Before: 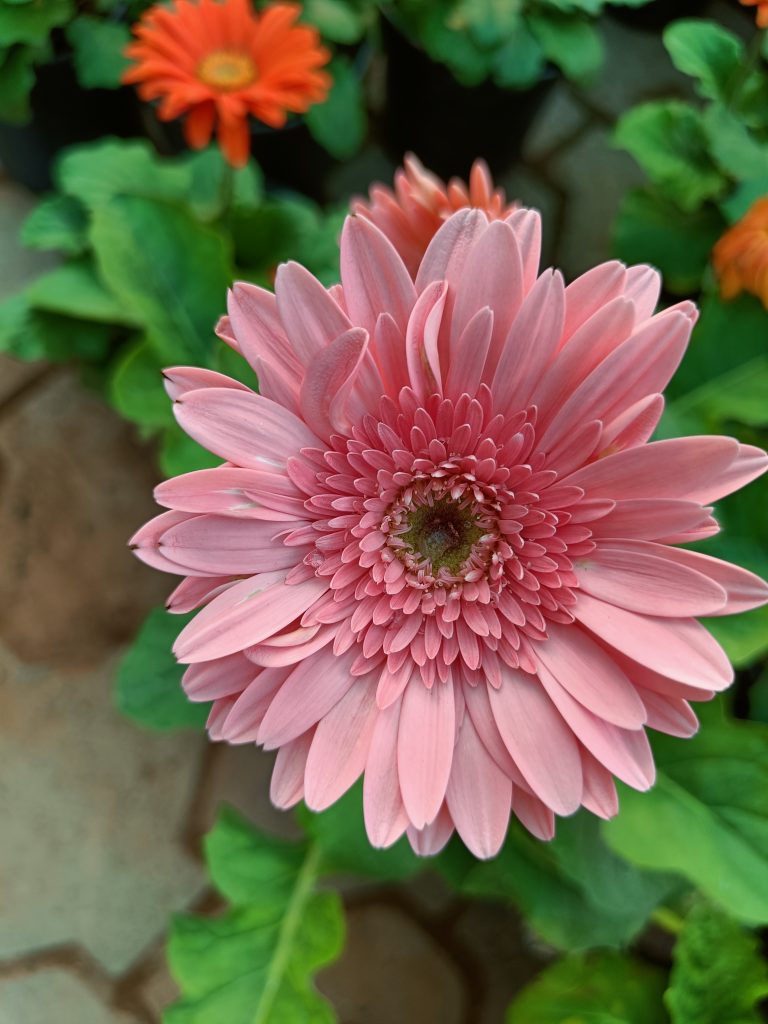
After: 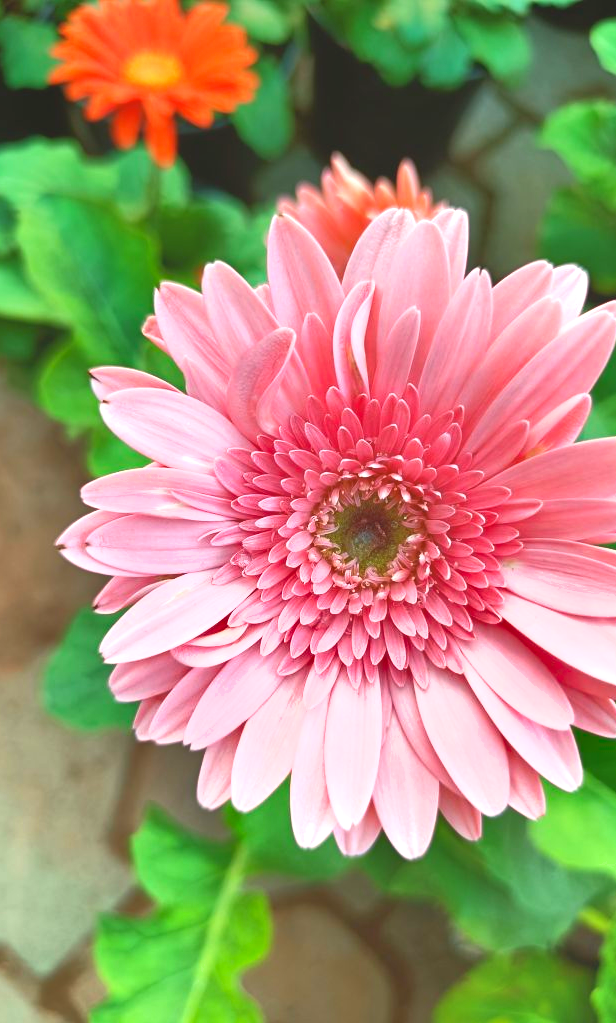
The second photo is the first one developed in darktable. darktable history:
exposure: black level correction 0, exposure 1.471 EV, compensate highlight preservation false
local contrast: detail 69%
crop and rotate: left 9.545%, right 10.148%
shadows and highlights: shadows 52.56, soften with gaussian
